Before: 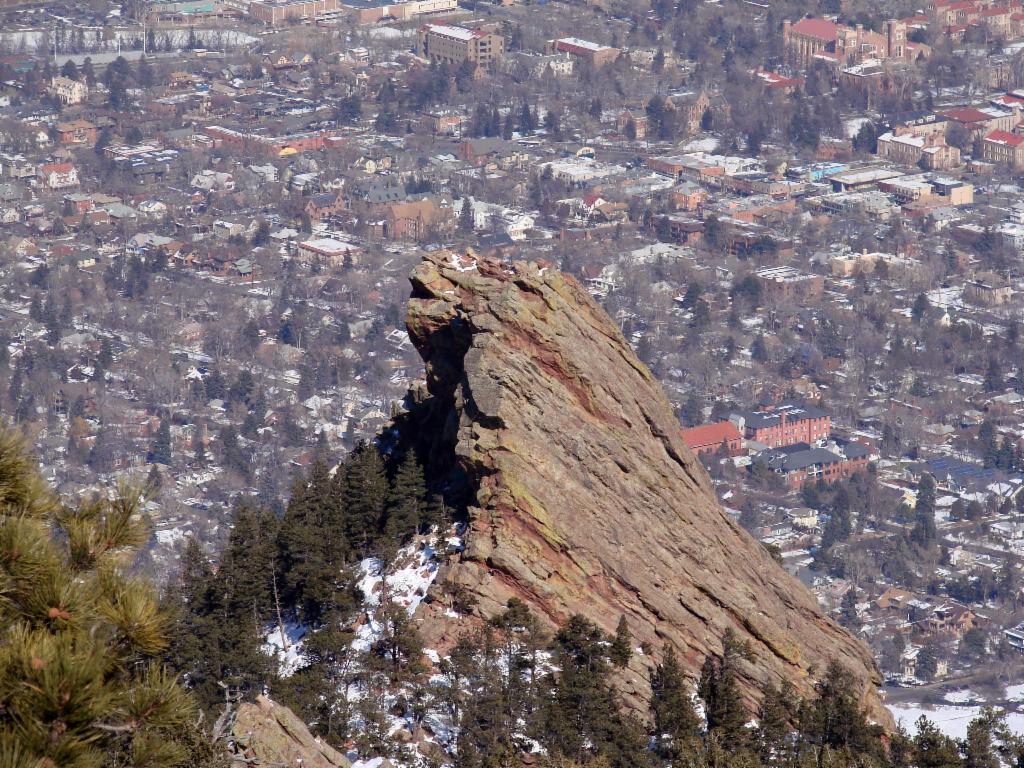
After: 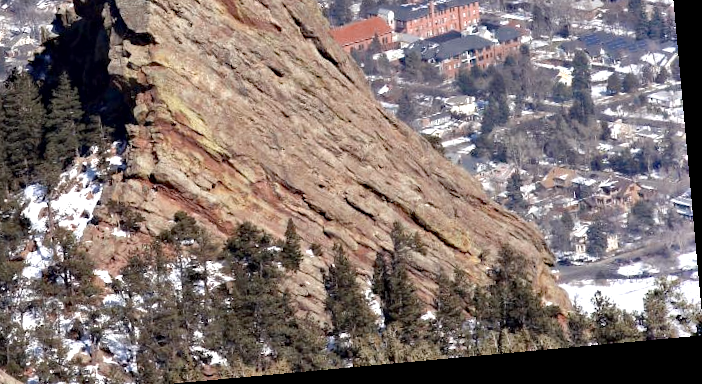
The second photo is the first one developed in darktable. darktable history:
contrast brightness saturation: contrast 0.01, saturation -0.05
tone equalizer: on, module defaults
crop and rotate: left 35.509%, top 50.238%, bottom 4.934%
exposure: black level correction 0.001, exposure 0.675 EV, compensate highlight preservation false
rotate and perspective: rotation -5.2°, automatic cropping off
shadows and highlights: shadows 53, soften with gaussian
color zones: curves: ch0 [(0, 0.5) (0.125, 0.4) (0.25, 0.5) (0.375, 0.4) (0.5, 0.4) (0.625, 0.35) (0.75, 0.35) (0.875, 0.5)]; ch1 [(0, 0.35) (0.125, 0.45) (0.25, 0.35) (0.375, 0.35) (0.5, 0.35) (0.625, 0.35) (0.75, 0.45) (0.875, 0.35)]; ch2 [(0, 0.6) (0.125, 0.5) (0.25, 0.5) (0.375, 0.6) (0.5, 0.6) (0.625, 0.5) (0.75, 0.5) (0.875, 0.5)]
haze removal: strength 0.29, distance 0.25, compatibility mode true, adaptive false
